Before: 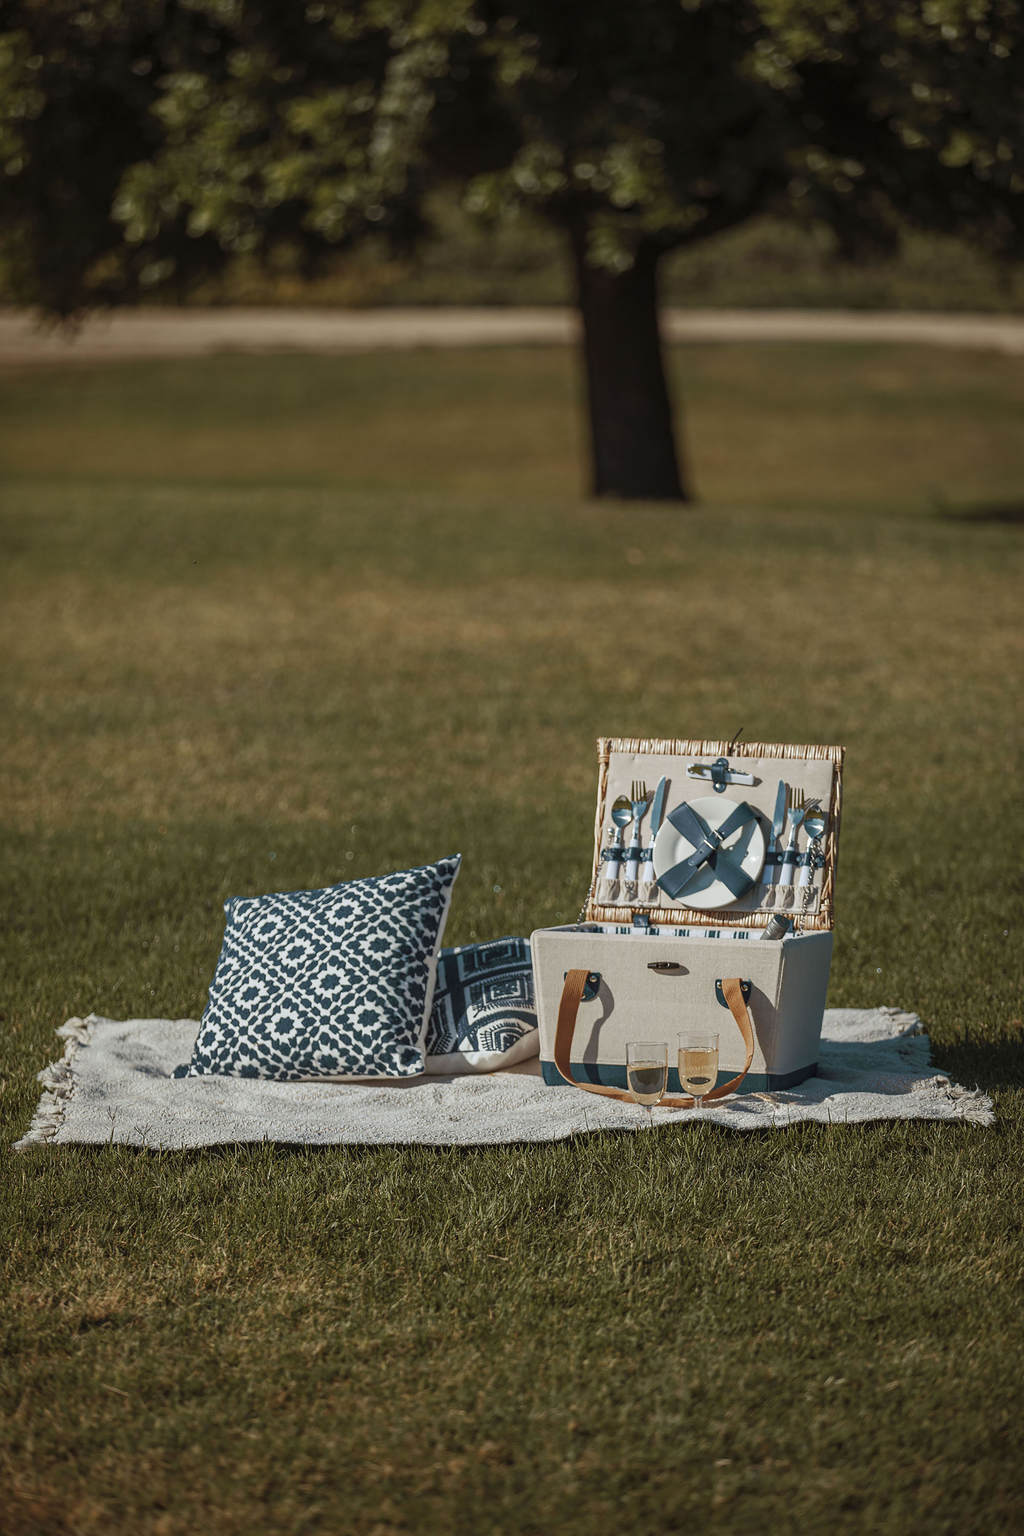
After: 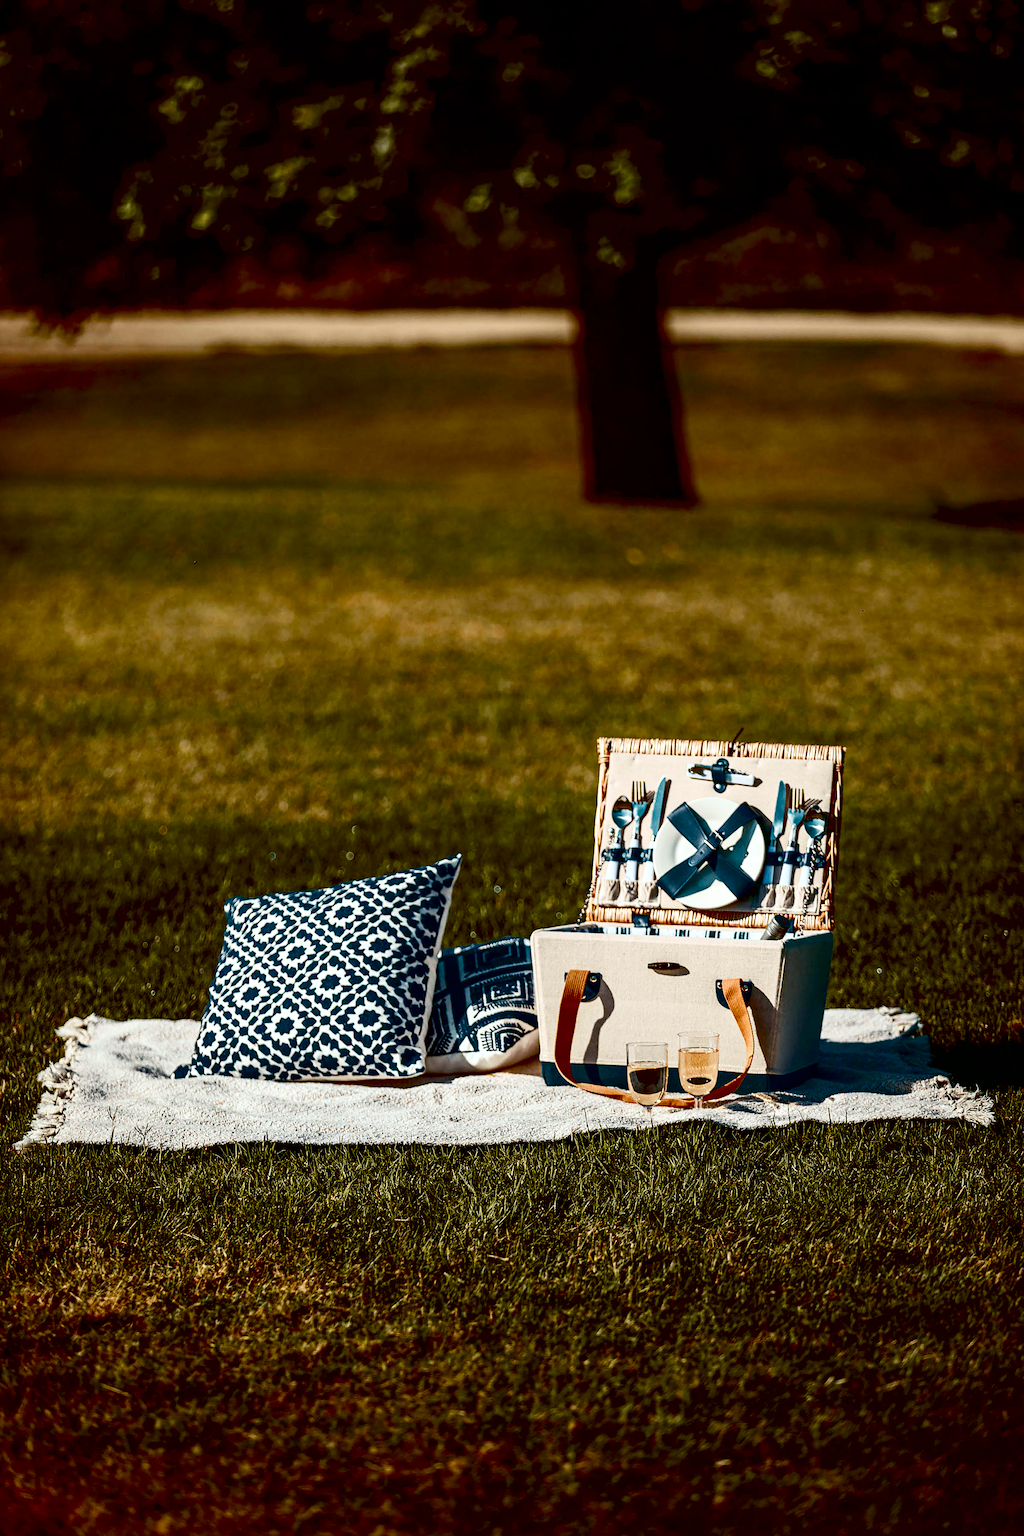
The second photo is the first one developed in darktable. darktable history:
contrast brightness saturation: contrast 0.28
exposure: black level correction 0.04, exposure 0.5 EV, compensate highlight preservation false
